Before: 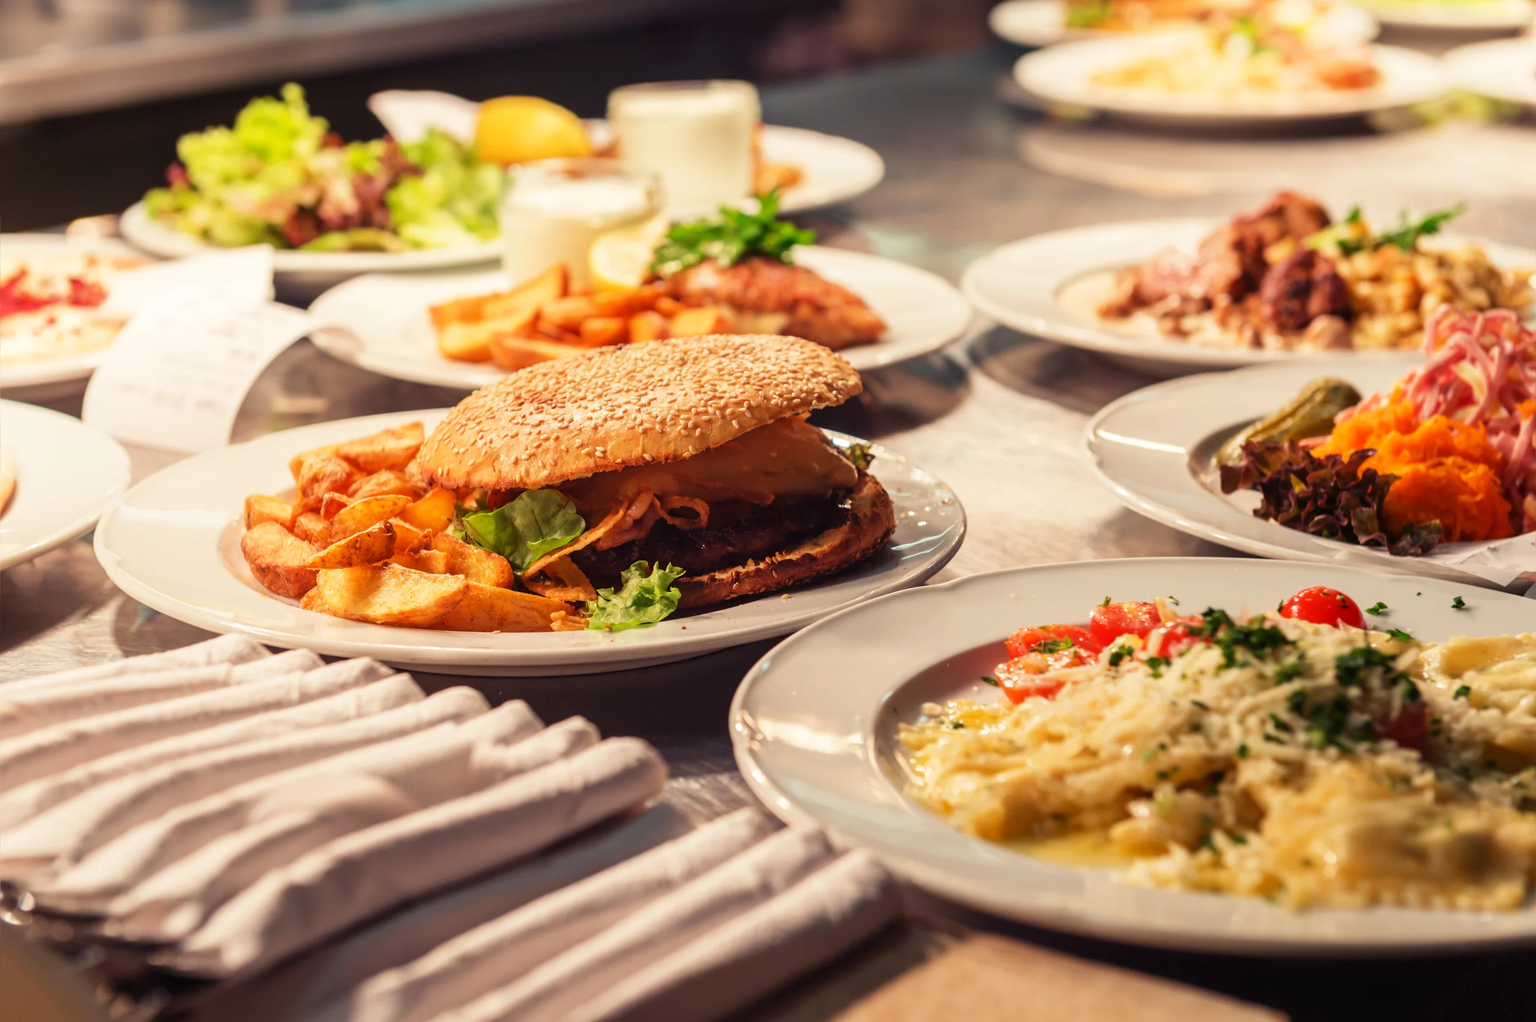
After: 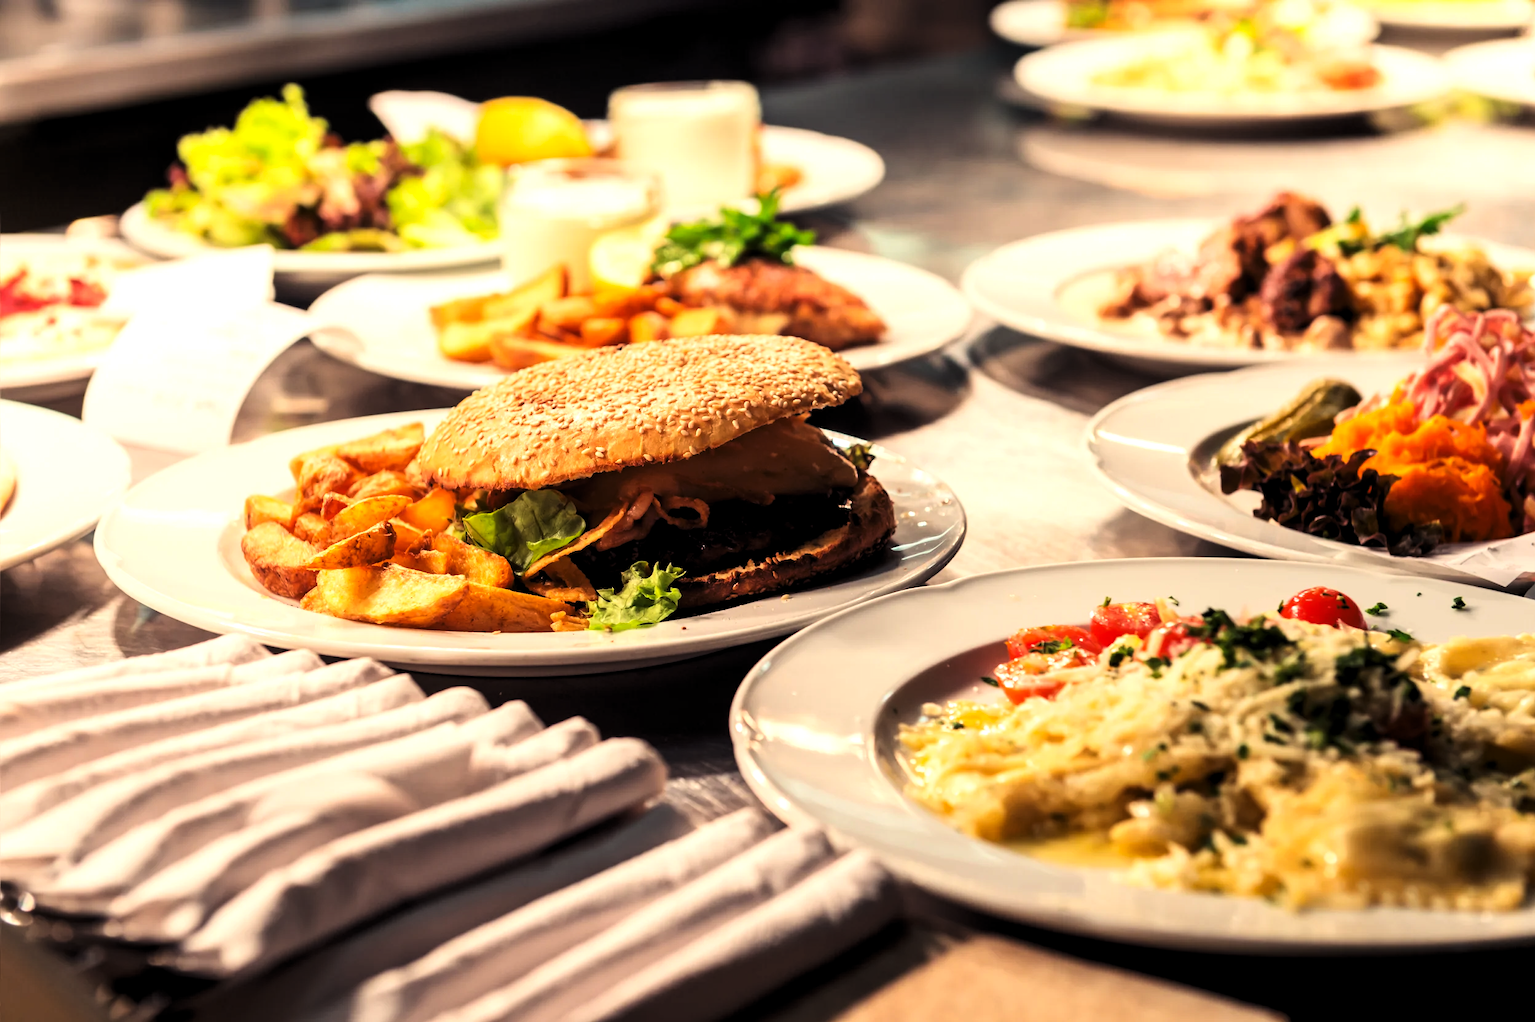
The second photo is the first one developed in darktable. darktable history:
white balance: emerald 1
contrast brightness saturation: contrast 0.2, brightness 0.16, saturation 0.22
levels: levels [0.101, 0.578, 0.953]
